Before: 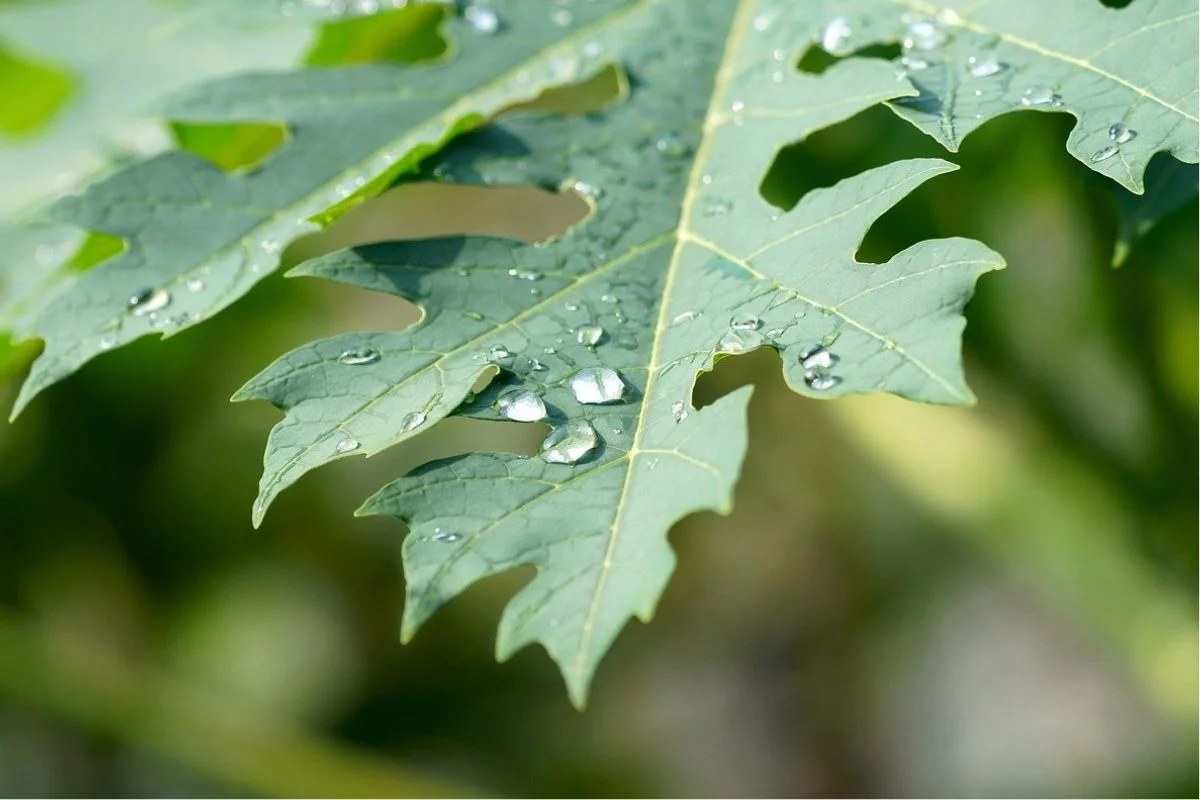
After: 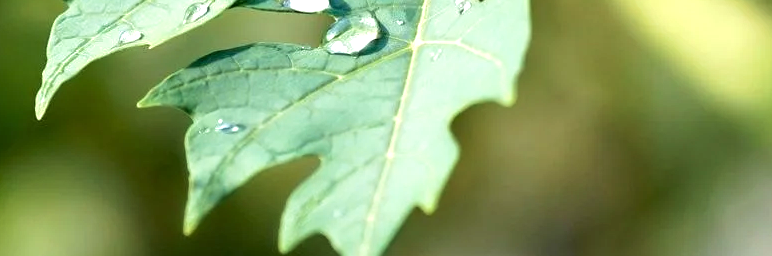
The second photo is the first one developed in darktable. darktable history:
velvia: on, module defaults
exposure: black level correction 0, exposure 0.5 EV, compensate exposure bias true, compensate highlight preservation false
contrast equalizer: octaves 7, y [[0.6 ×6], [0.55 ×6], [0 ×6], [0 ×6], [0 ×6]], mix 0.3
crop: left 18.091%, top 51.13%, right 17.525%, bottom 16.85%
